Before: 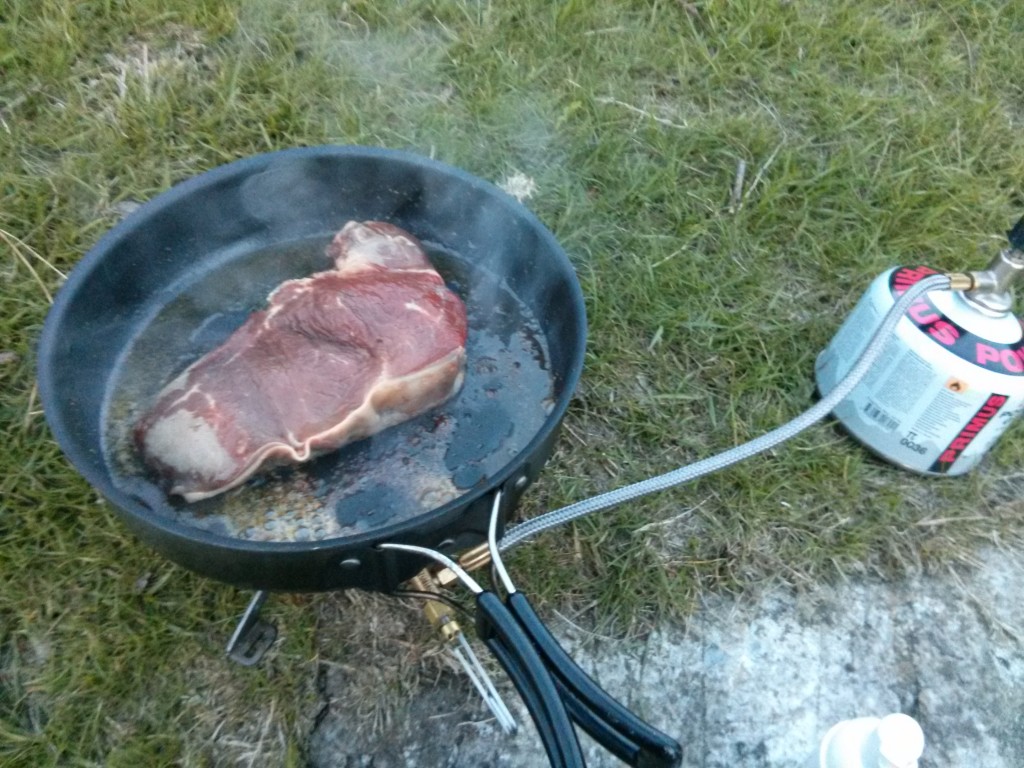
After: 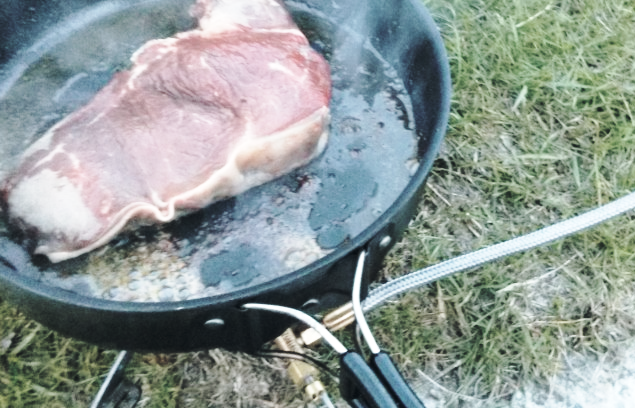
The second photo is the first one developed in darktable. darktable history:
crop: left 13.312%, top 31.28%, right 24.627%, bottom 15.582%
velvia: on, module defaults
contrast brightness saturation: brightness 0.18, saturation -0.5
base curve: curves: ch0 [(0, 0) (0.04, 0.03) (0.133, 0.232) (0.448, 0.748) (0.843, 0.968) (1, 1)], preserve colors none
color balance rgb: shadows lift › chroma 3.88%, shadows lift › hue 88.52°, power › hue 214.65°, global offset › chroma 0.1%, global offset › hue 252.4°, contrast 4.45%
